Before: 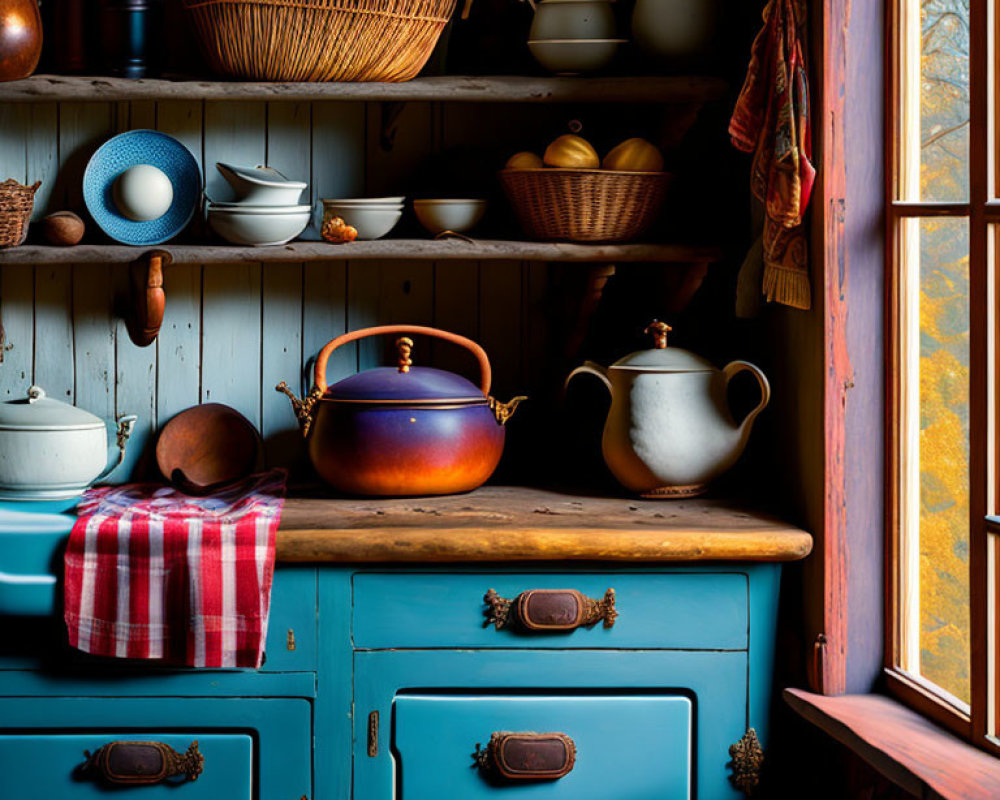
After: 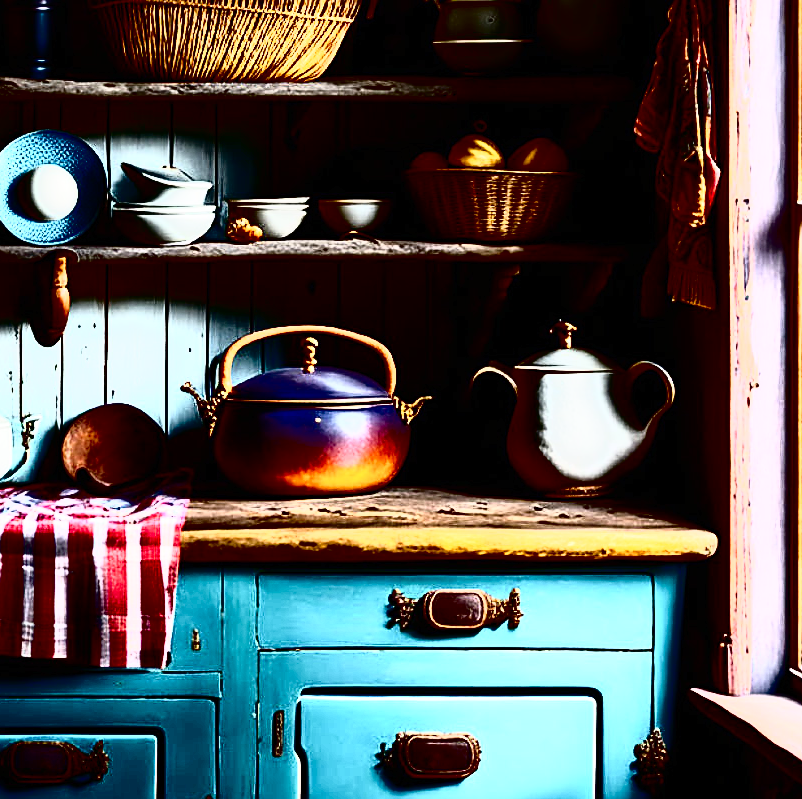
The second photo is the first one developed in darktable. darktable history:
crop and rotate: left 9.534%, right 10.169%
tone equalizer: edges refinement/feathering 500, mask exposure compensation -1.57 EV, preserve details no
sharpen: on, module defaults
tone curve: curves: ch0 [(0, 0) (0.003, 0.005) (0.011, 0.005) (0.025, 0.006) (0.044, 0.008) (0.069, 0.01) (0.1, 0.012) (0.136, 0.015) (0.177, 0.019) (0.224, 0.017) (0.277, 0.015) (0.335, 0.018) (0.399, 0.043) (0.468, 0.118) (0.543, 0.349) (0.623, 0.591) (0.709, 0.88) (0.801, 0.983) (0.898, 0.973) (1, 1)], color space Lab, independent channels, preserve colors none
base curve: curves: ch0 [(0, 0) (0.028, 0.03) (0.121, 0.232) (0.46, 0.748) (0.859, 0.968) (1, 1)], preserve colors none
